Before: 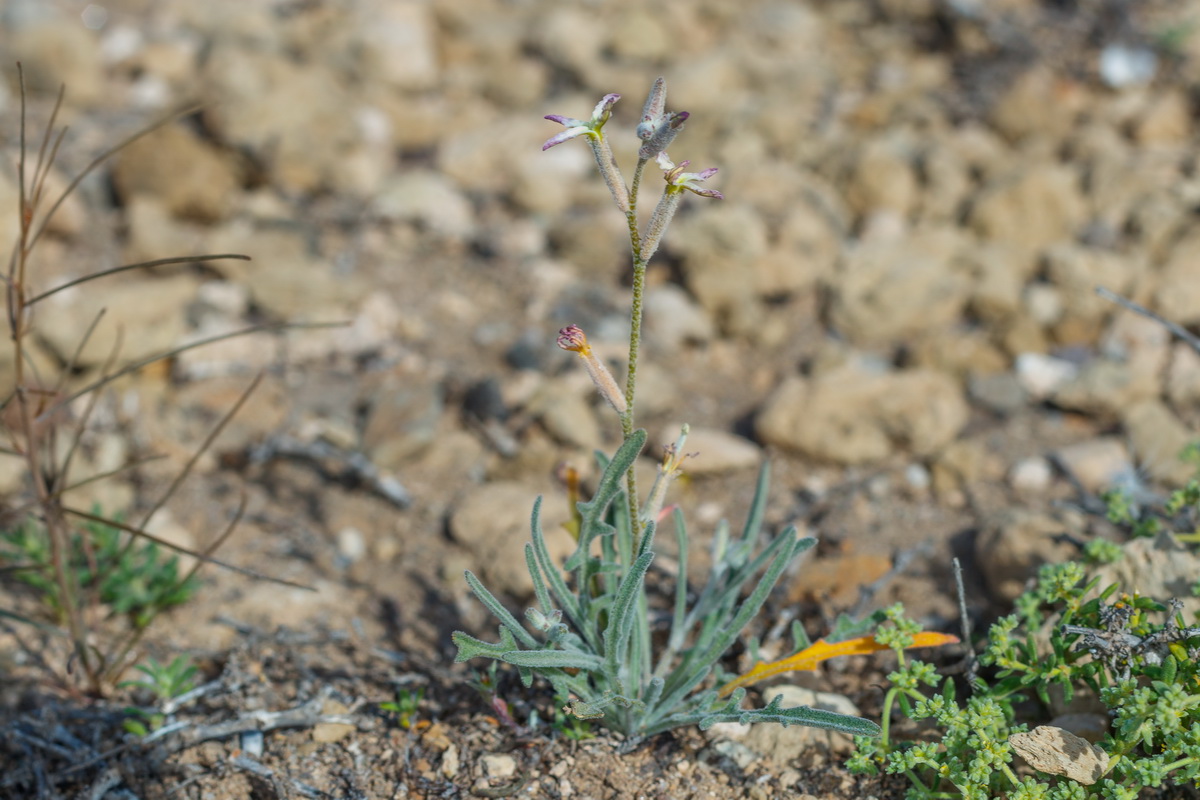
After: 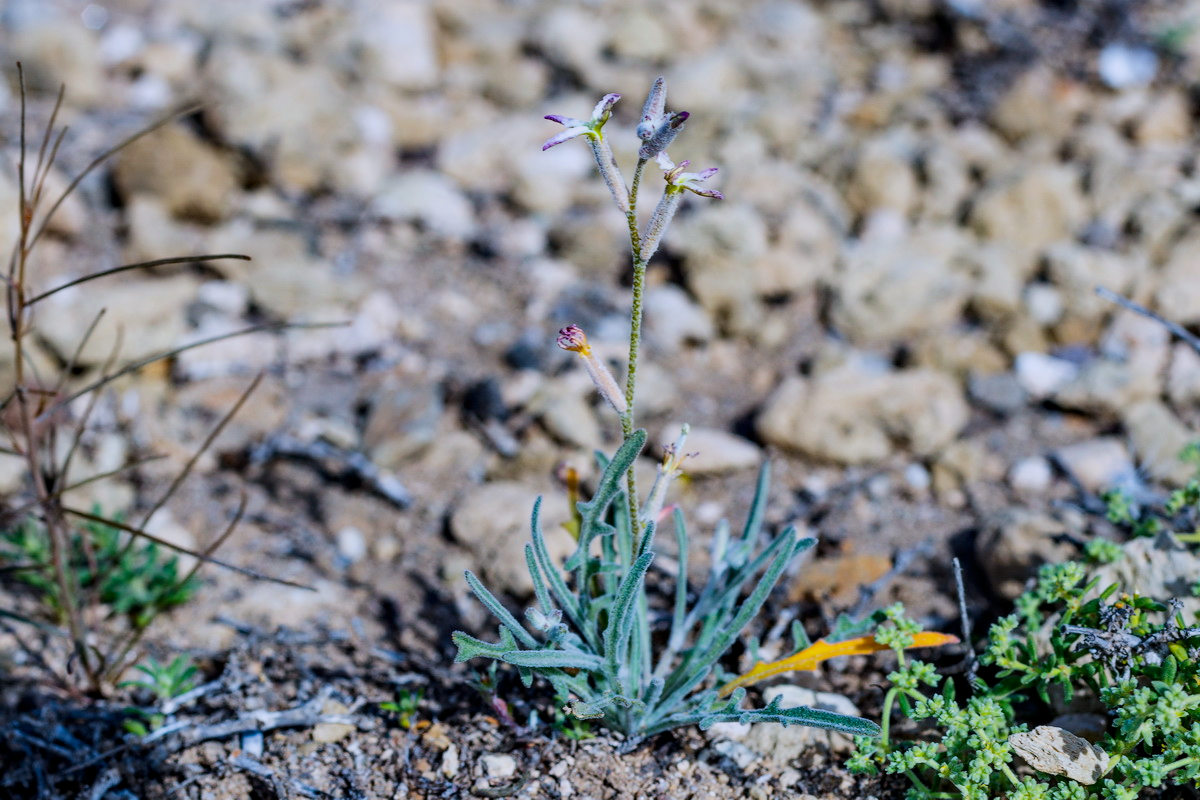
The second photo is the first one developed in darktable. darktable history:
exposure: exposure 0.493 EV, compensate highlight preservation false
haze removal: compatibility mode true, adaptive false
color calibration: illuminant custom, x 0.373, y 0.388, temperature 4269.97 K
filmic rgb: black relative exposure -5 EV, hardness 2.88, contrast 1.3, highlights saturation mix -30%
white balance: red 0.974, blue 1.044
contrast brightness saturation: contrast 0.07, brightness -0.14, saturation 0.11
